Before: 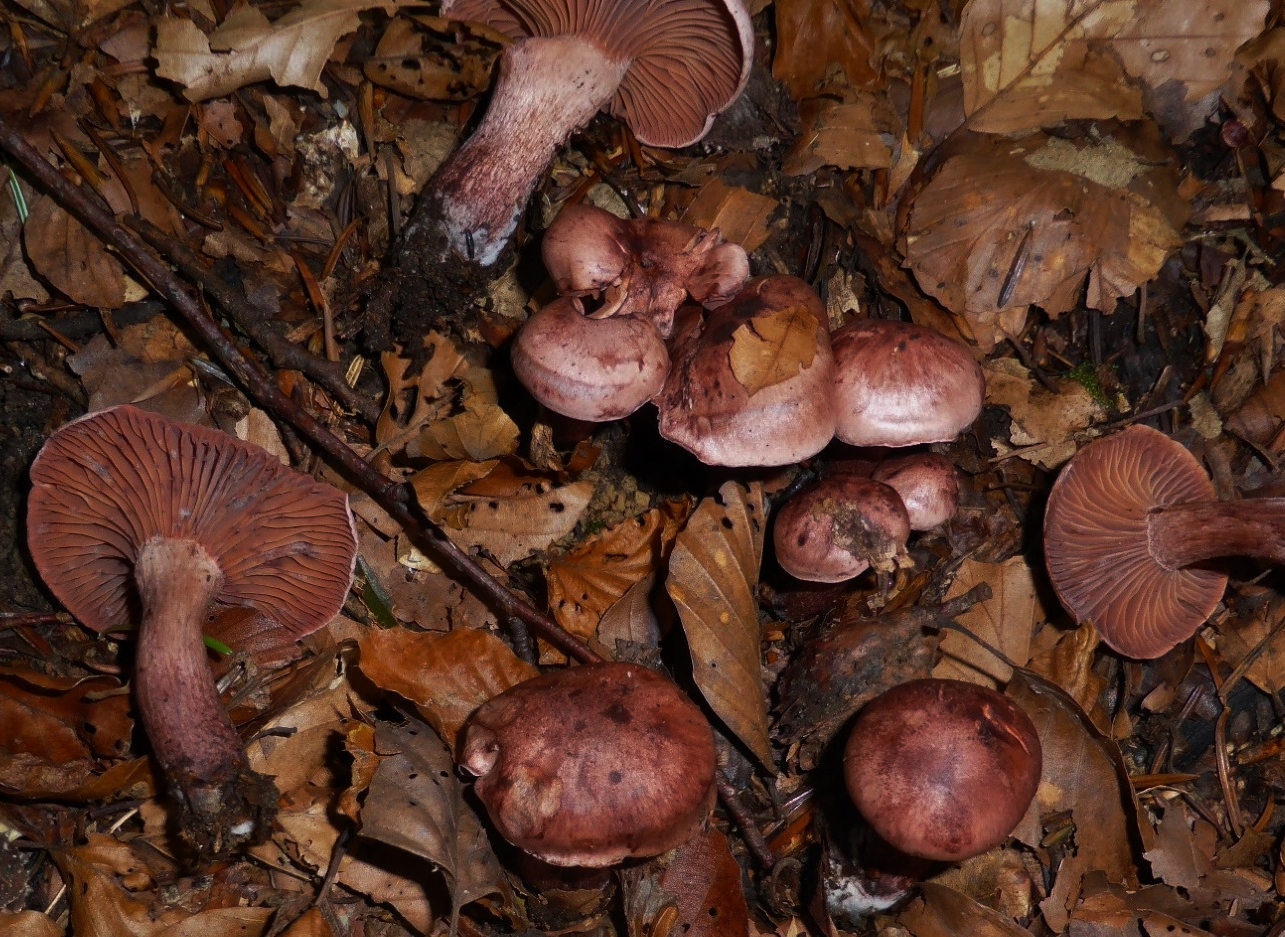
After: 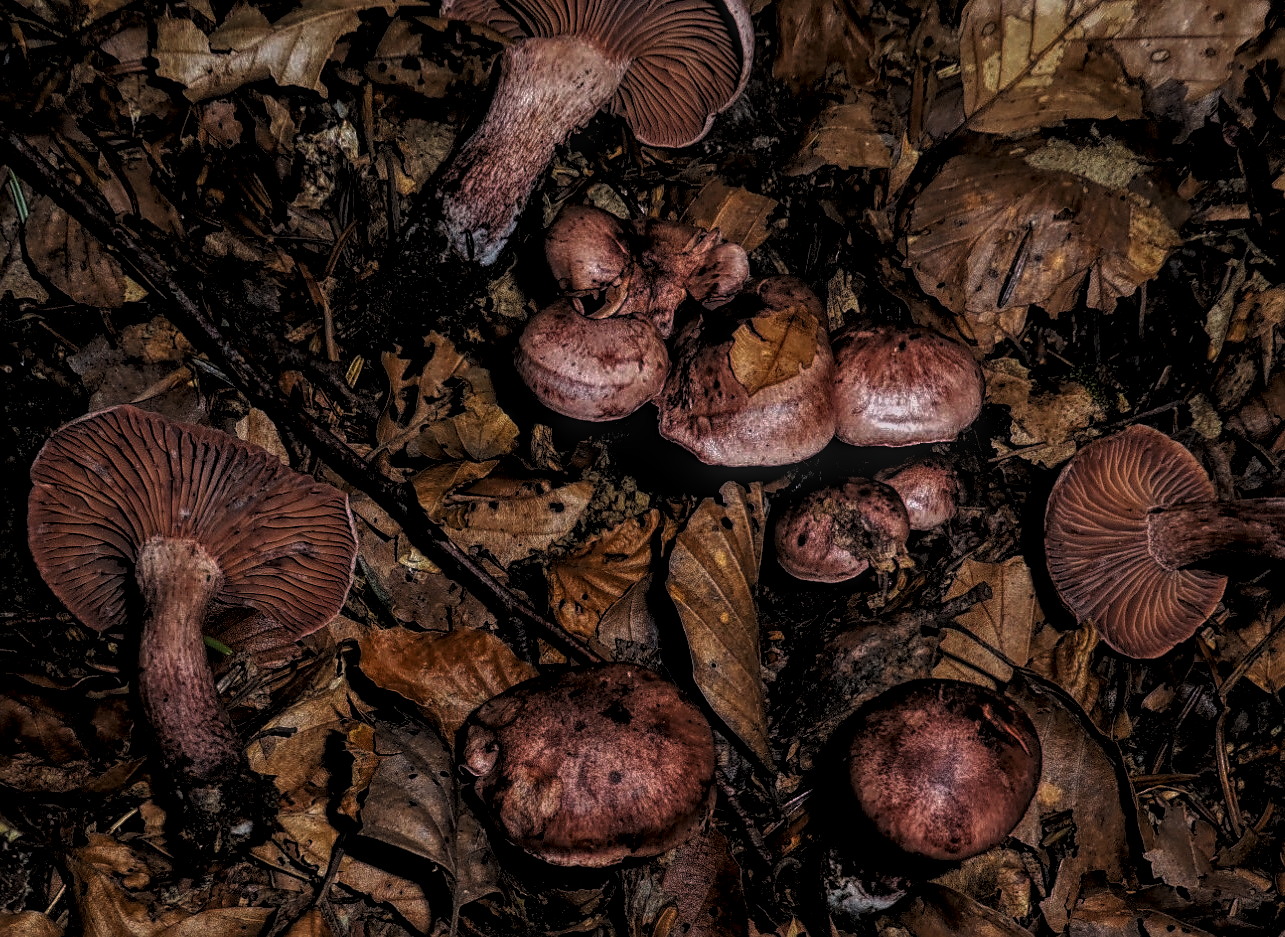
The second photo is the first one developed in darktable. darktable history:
local contrast: highlights 20%, shadows 30%, detail 200%, midtone range 0.2
sharpen: on, module defaults
levels: levels [0.129, 0.519, 0.867]
